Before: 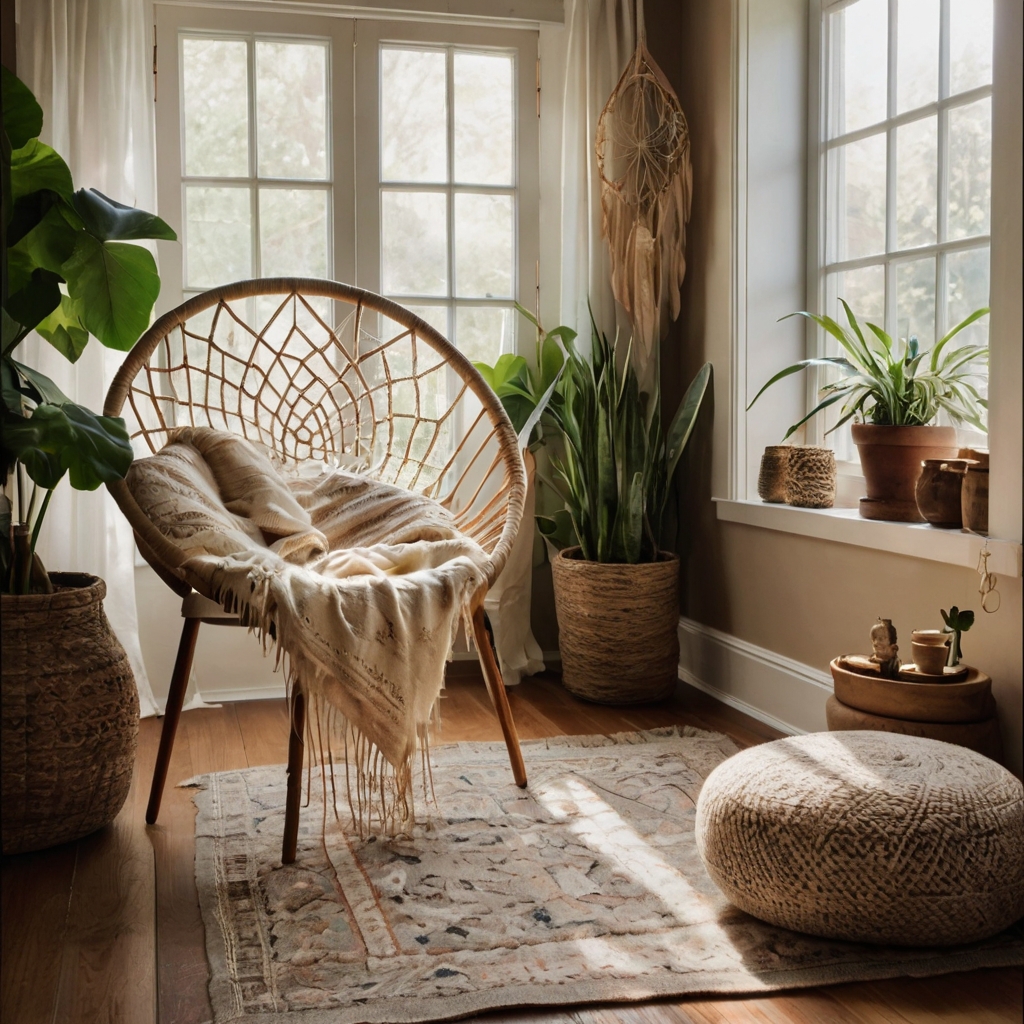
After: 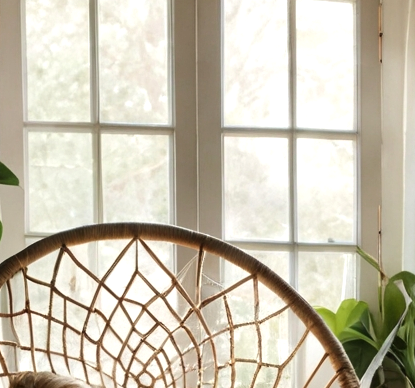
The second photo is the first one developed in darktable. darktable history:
tone equalizer: -8 EV -0.417 EV, -7 EV -0.389 EV, -6 EV -0.333 EV, -5 EV -0.222 EV, -3 EV 0.222 EV, -2 EV 0.333 EV, -1 EV 0.389 EV, +0 EV 0.417 EV, edges refinement/feathering 500, mask exposure compensation -1.57 EV, preserve details no
crop: left 15.452%, top 5.459%, right 43.956%, bottom 56.62%
